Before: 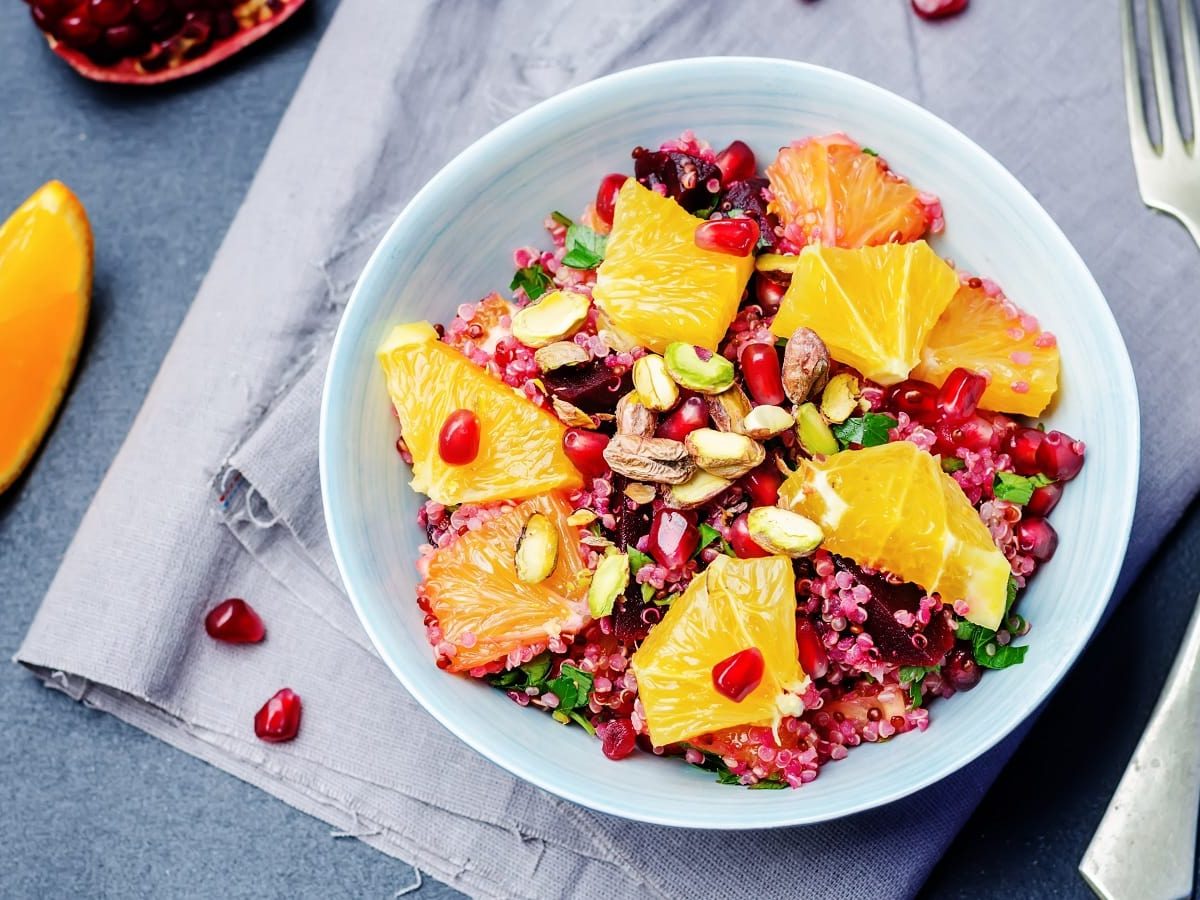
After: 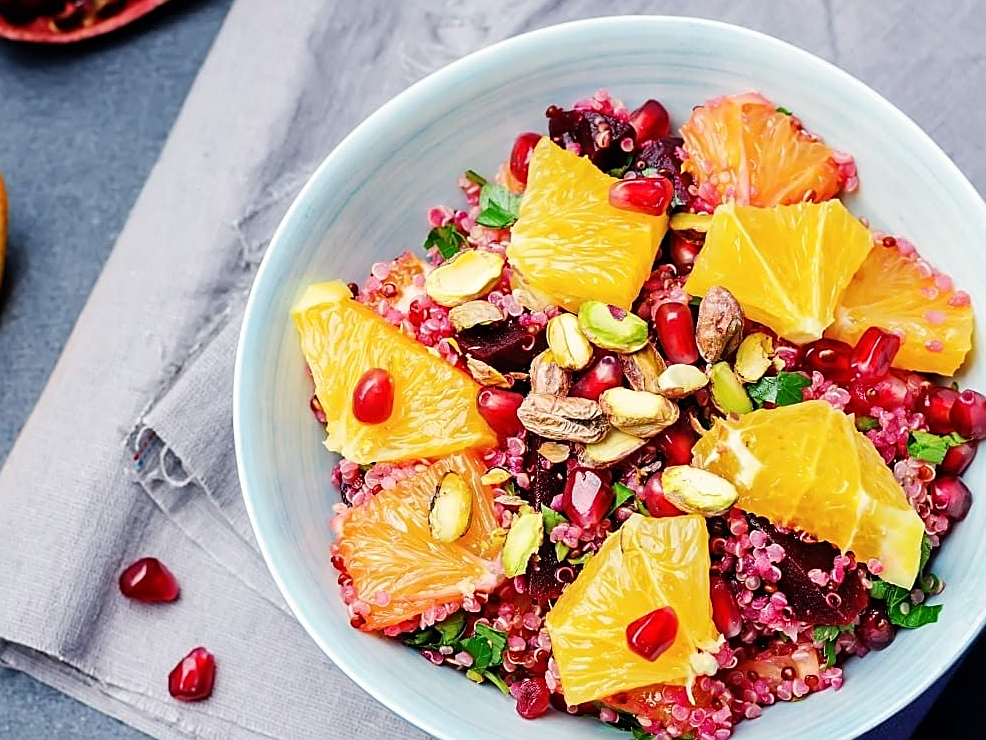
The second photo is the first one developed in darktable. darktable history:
crop and rotate: left 7.196%, top 4.574%, right 10.605%, bottom 13.178%
sharpen: on, module defaults
white balance: red 1.009, blue 0.985
